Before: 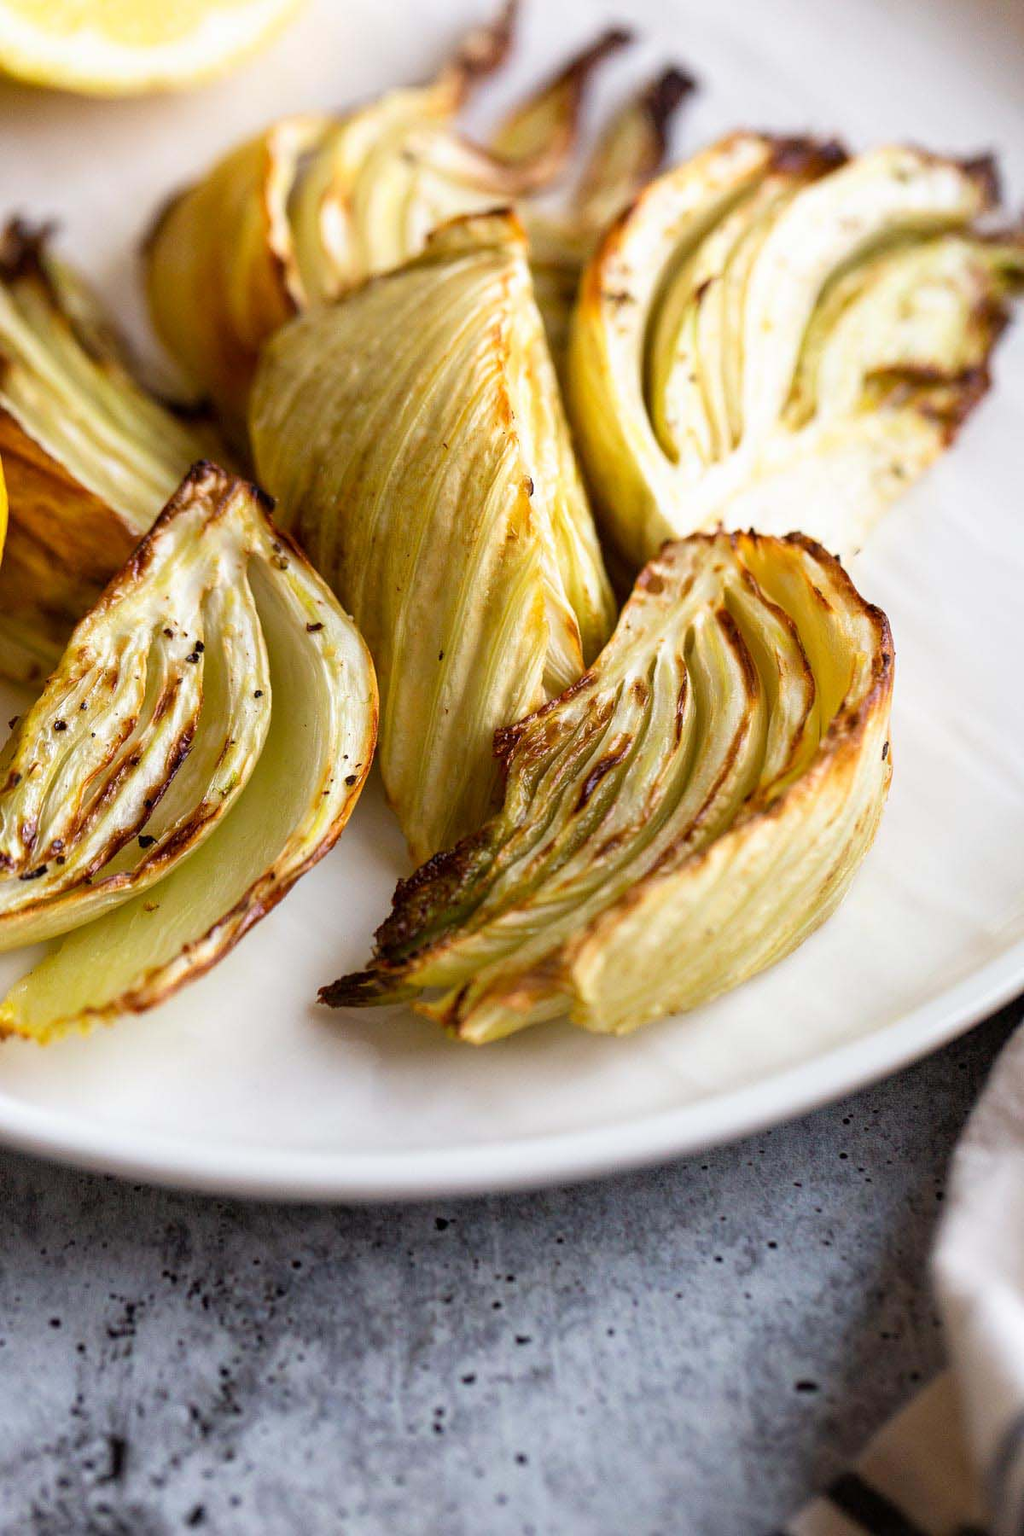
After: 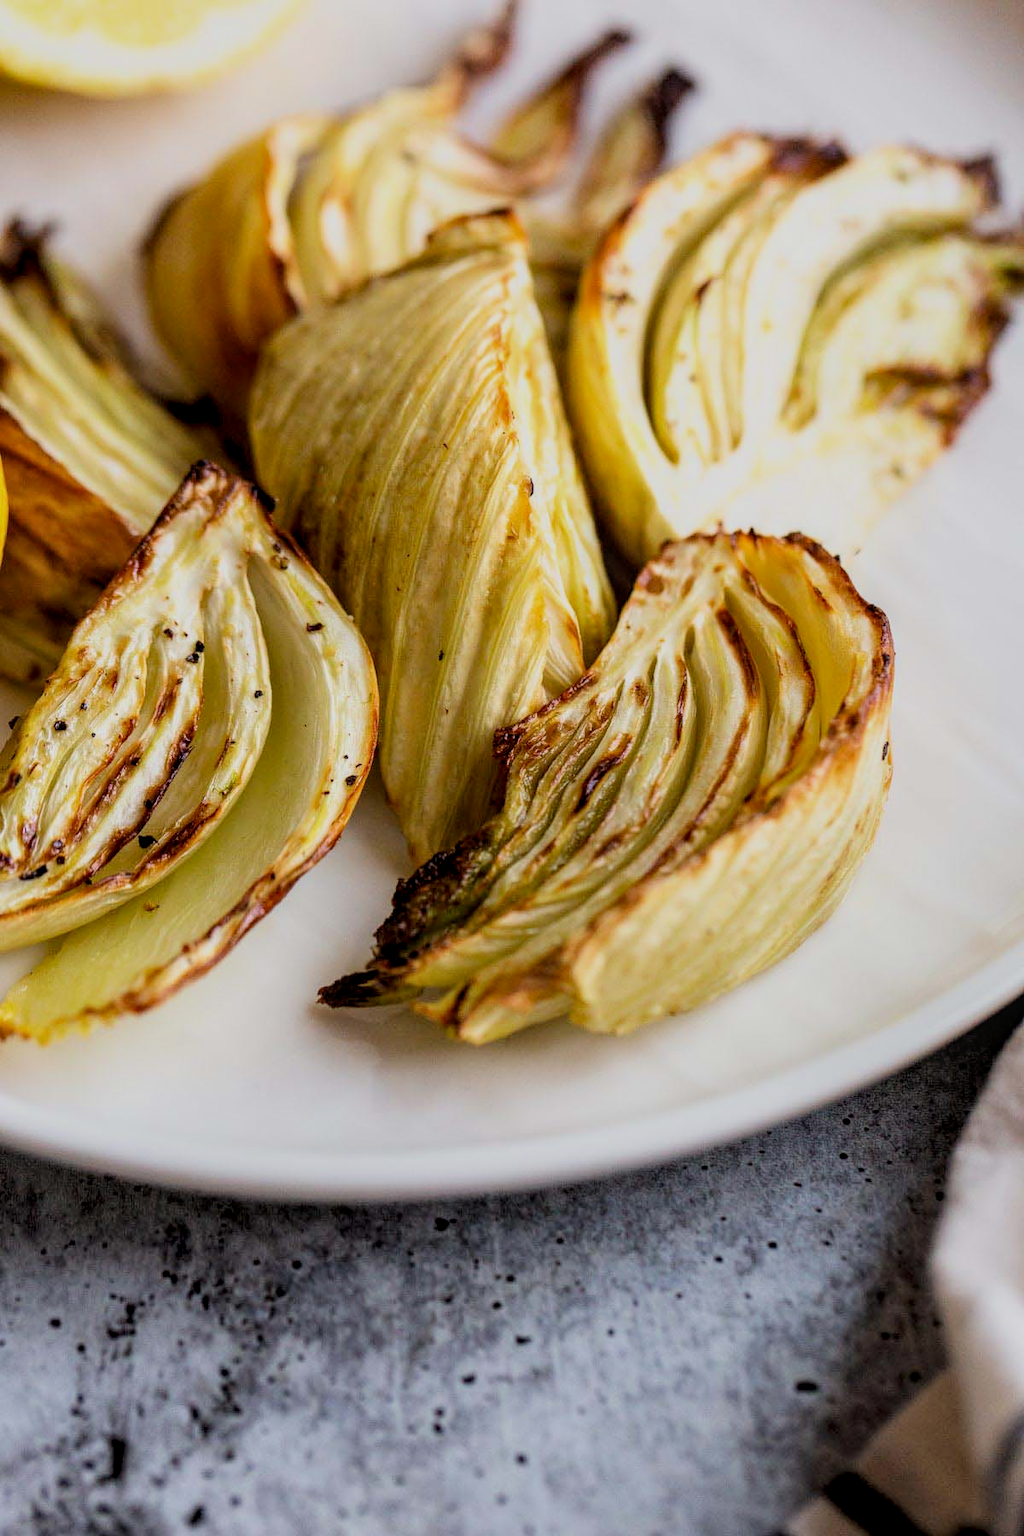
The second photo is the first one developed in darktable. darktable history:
filmic rgb: black relative exposure -7.65 EV, white relative exposure 4.56 EV, threshold 5.98 EV, hardness 3.61, color science v6 (2022), iterations of high-quality reconstruction 0, enable highlight reconstruction true
local contrast: detail 130%
